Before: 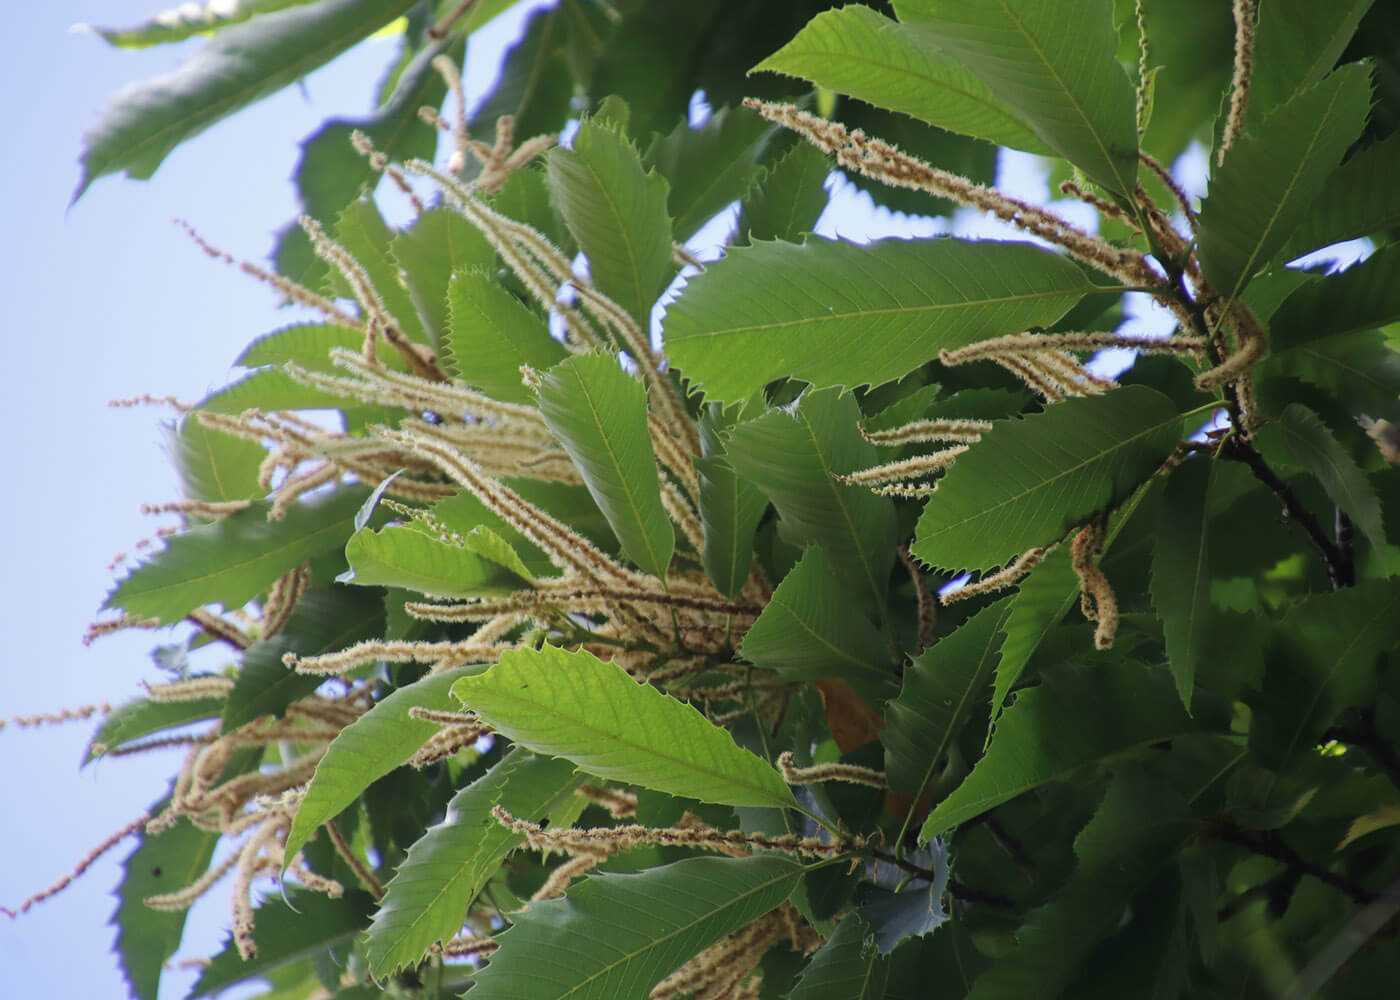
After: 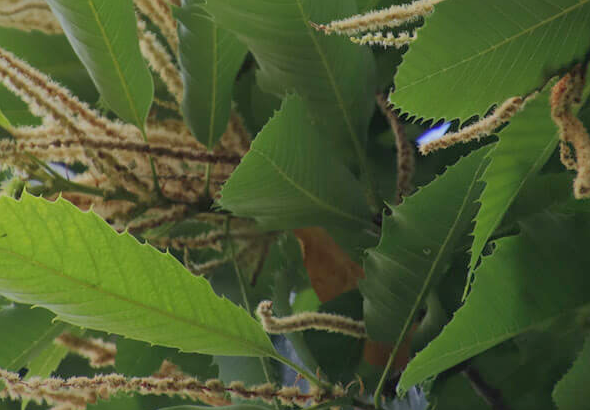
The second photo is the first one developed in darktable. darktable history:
shadows and highlights: highlights -60
crop: left 37.221%, top 45.169%, right 20.63%, bottom 13.777%
tone equalizer: on, module defaults
